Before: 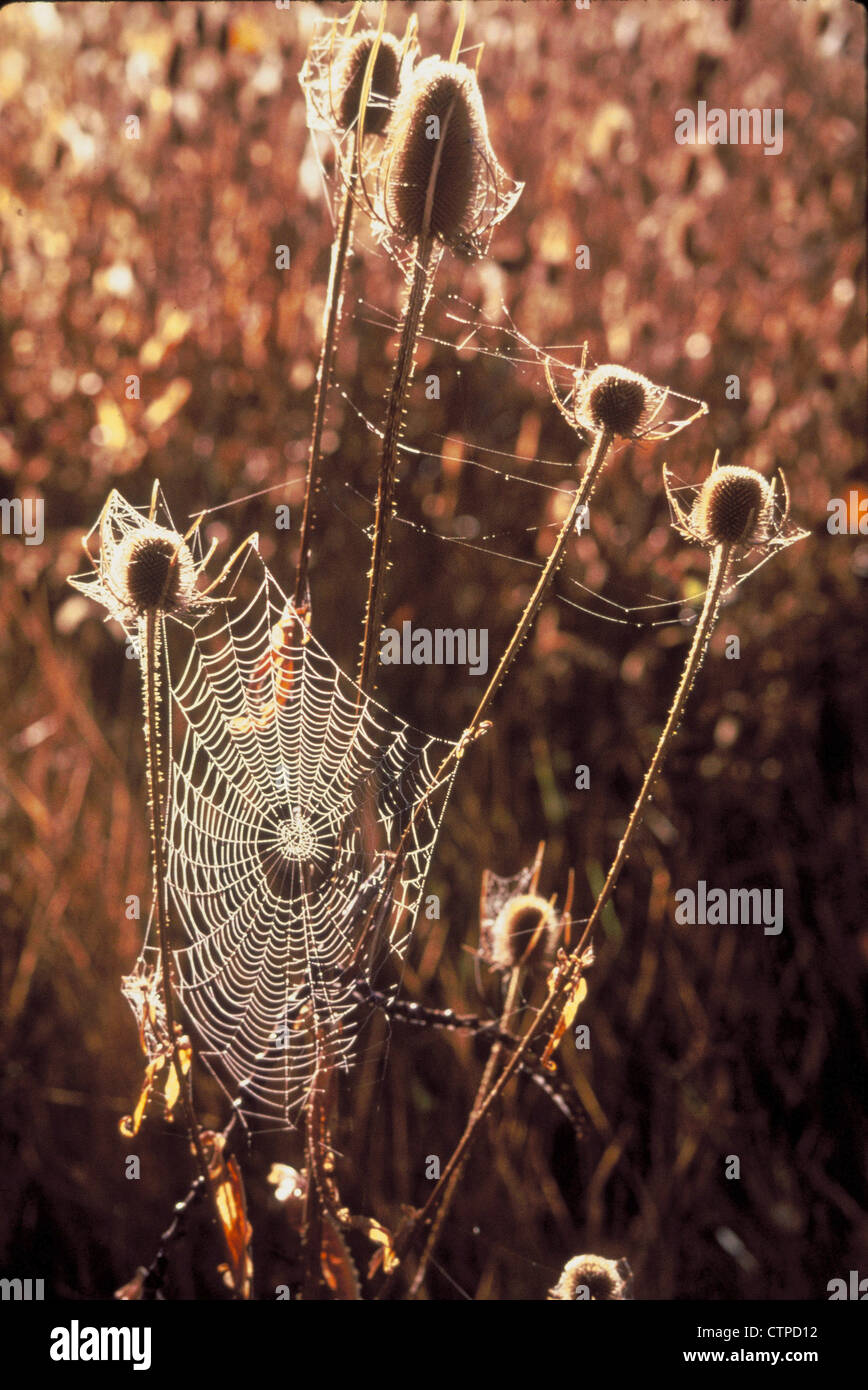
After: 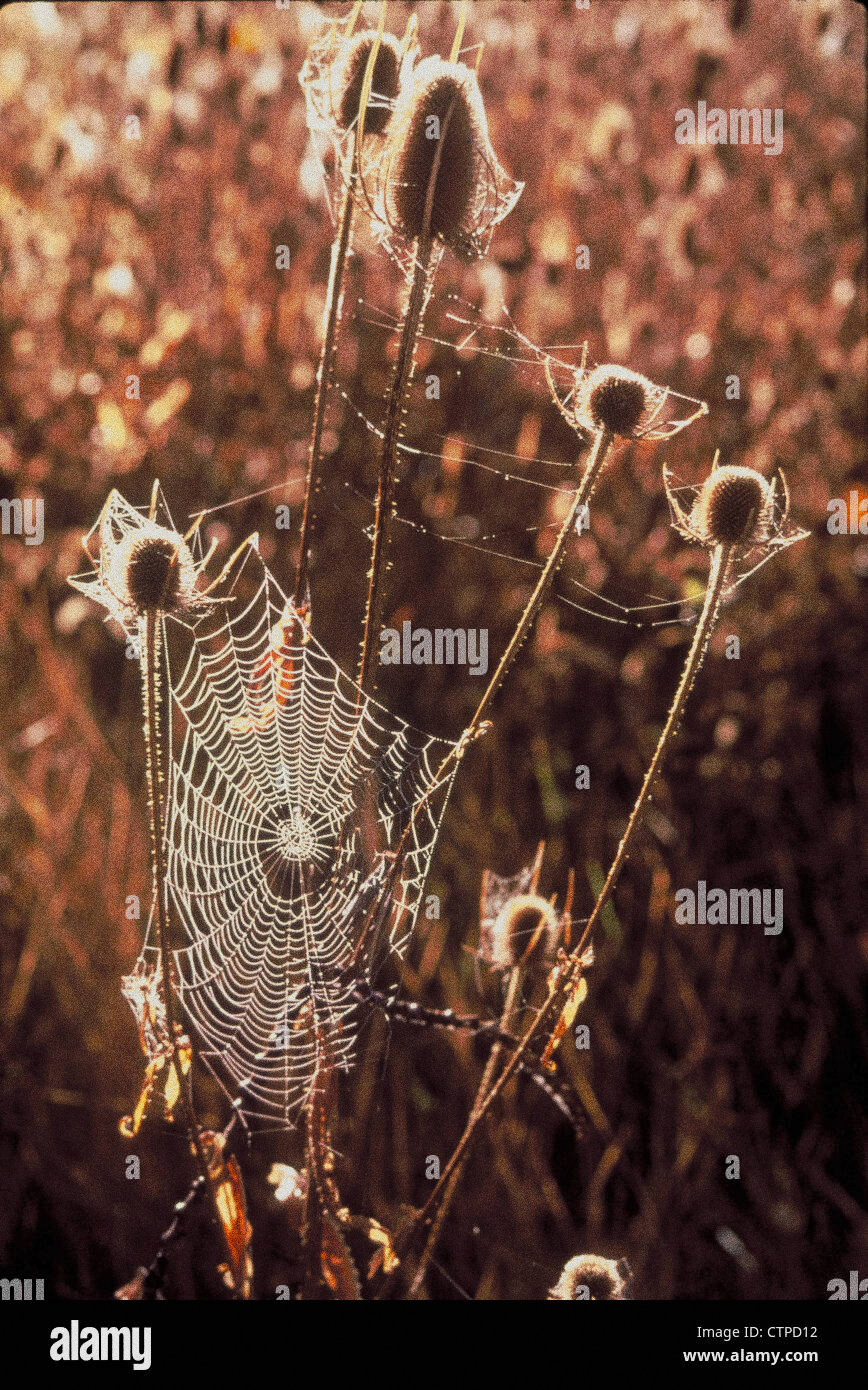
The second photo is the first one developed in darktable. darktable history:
sigmoid: contrast 1.22, skew 0.65
grain: strength 49.07%
